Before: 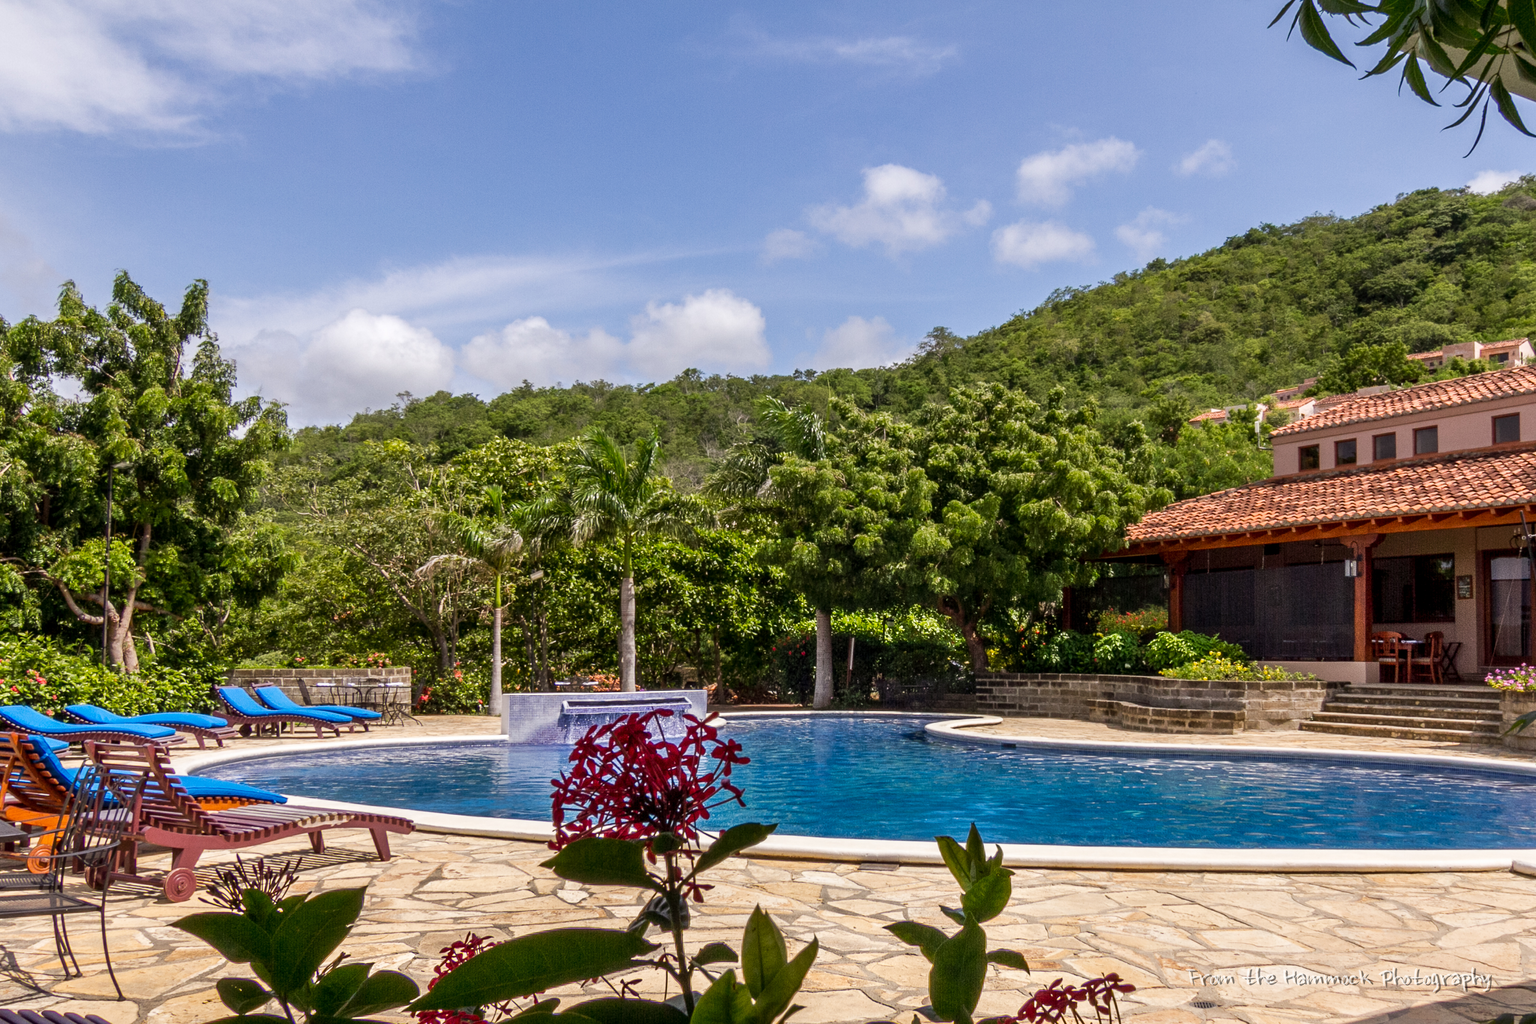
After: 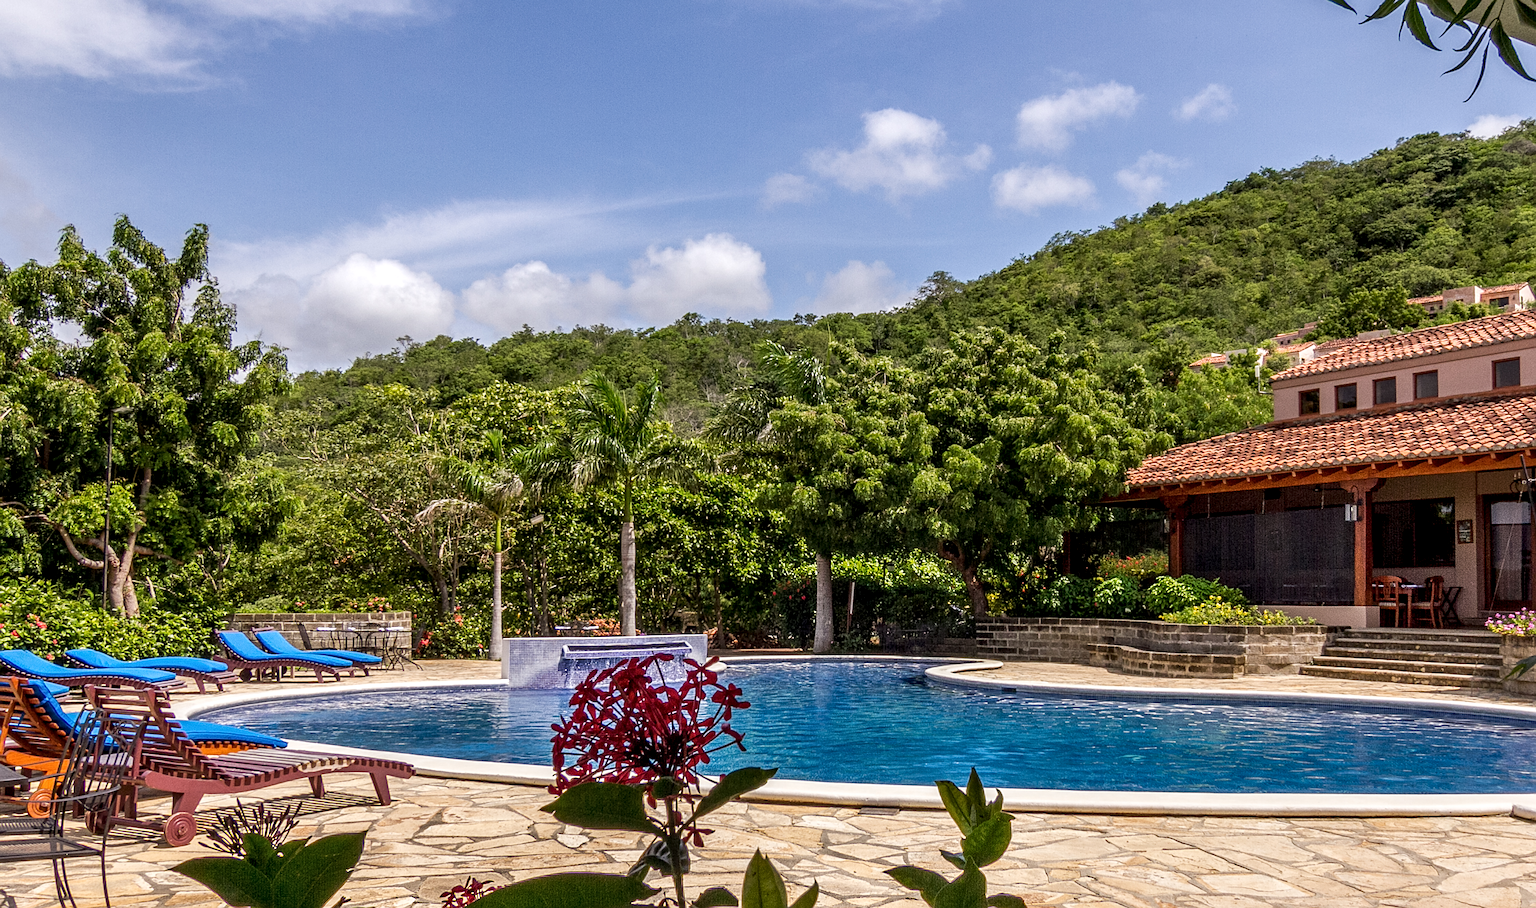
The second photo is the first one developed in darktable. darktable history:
crop and rotate: top 5.476%, bottom 5.756%
sharpen: on, module defaults
local contrast: detail 130%
